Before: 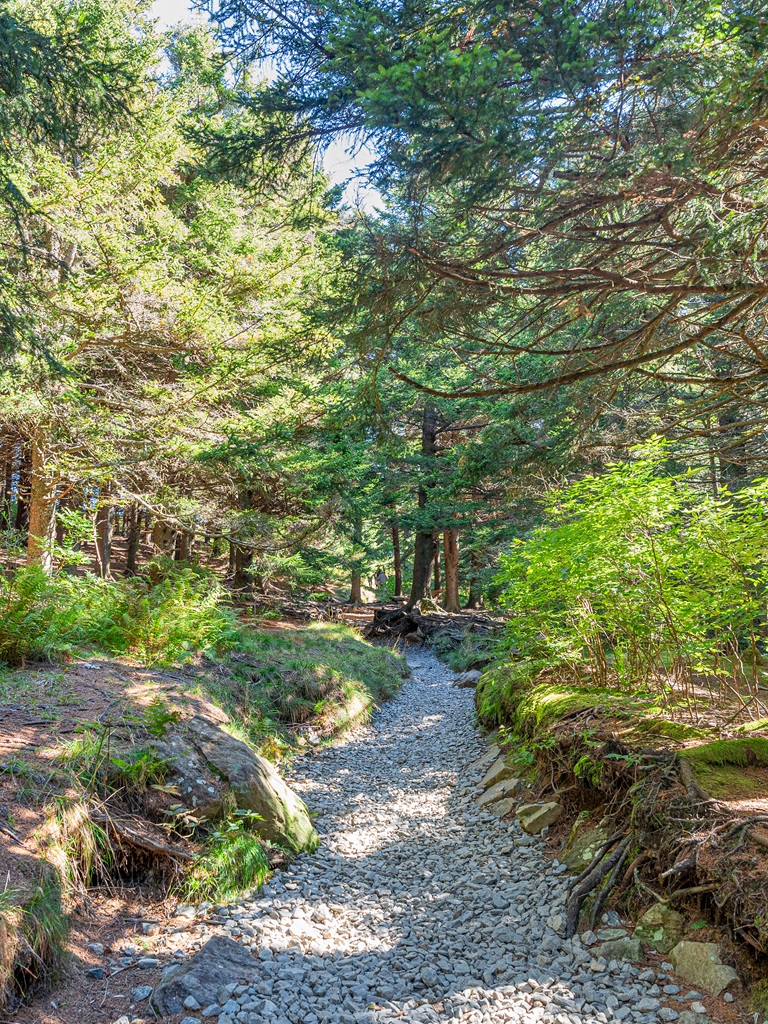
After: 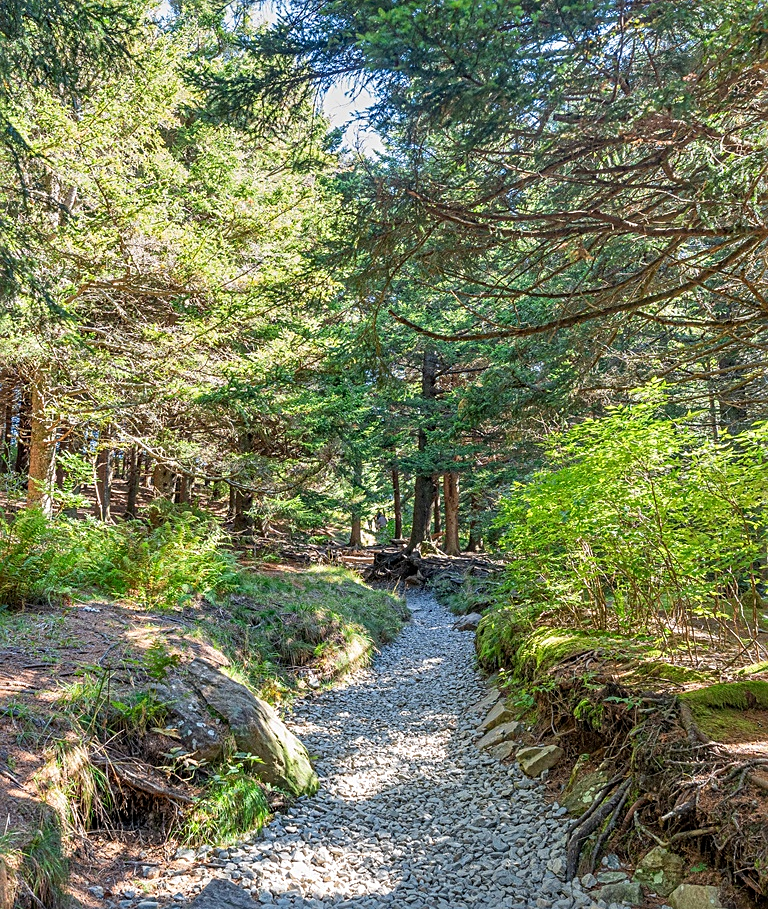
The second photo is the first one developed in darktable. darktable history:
crop and rotate: top 5.609%, bottom 5.609%
sharpen: radius 2.167, amount 0.381, threshold 0
